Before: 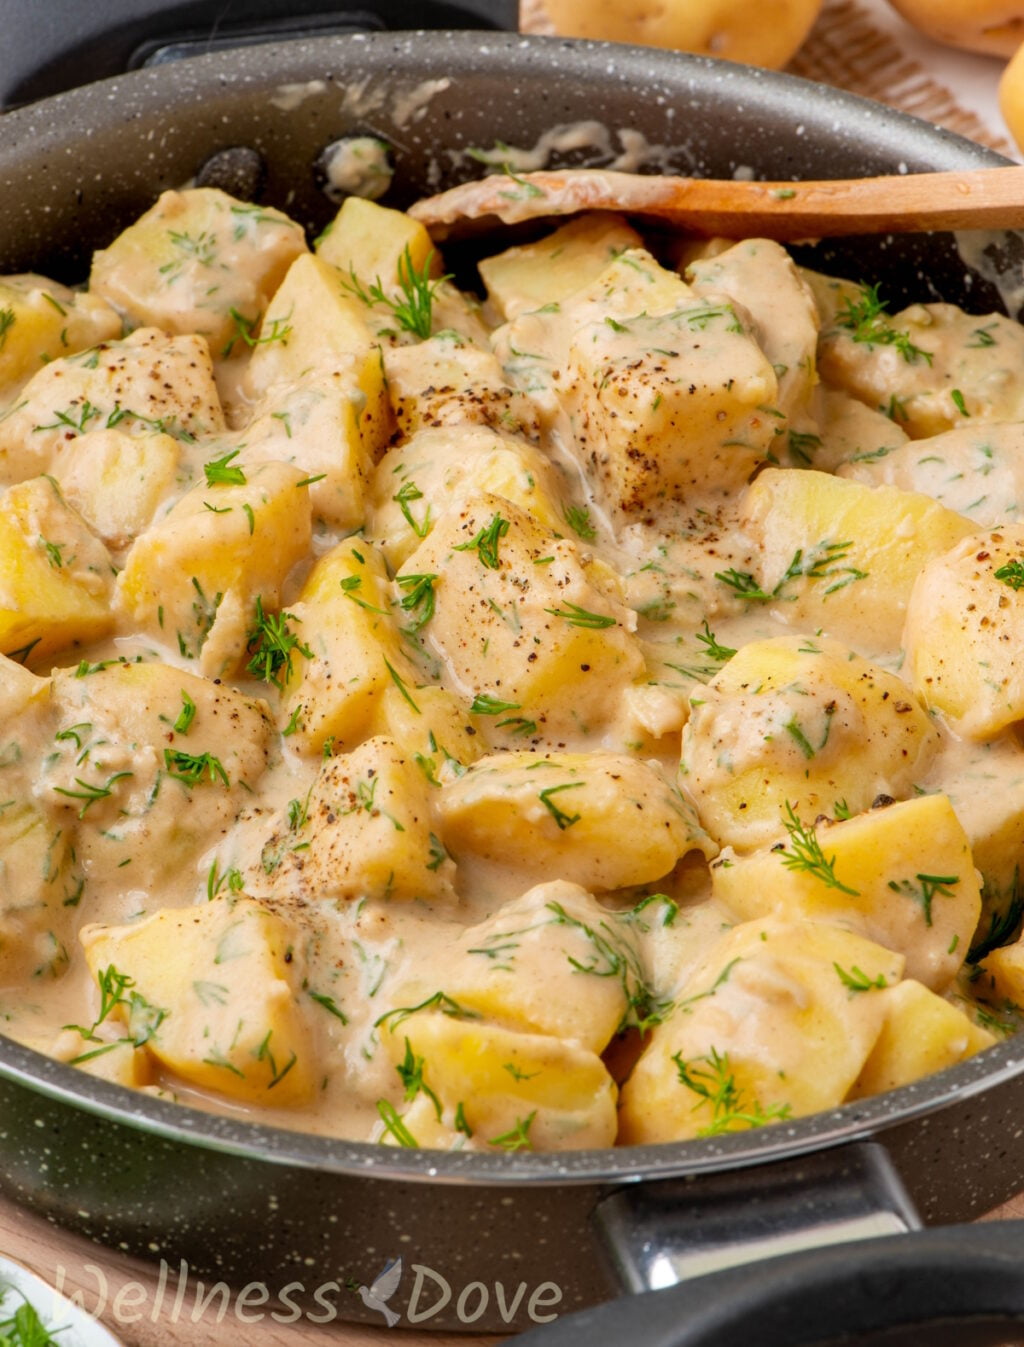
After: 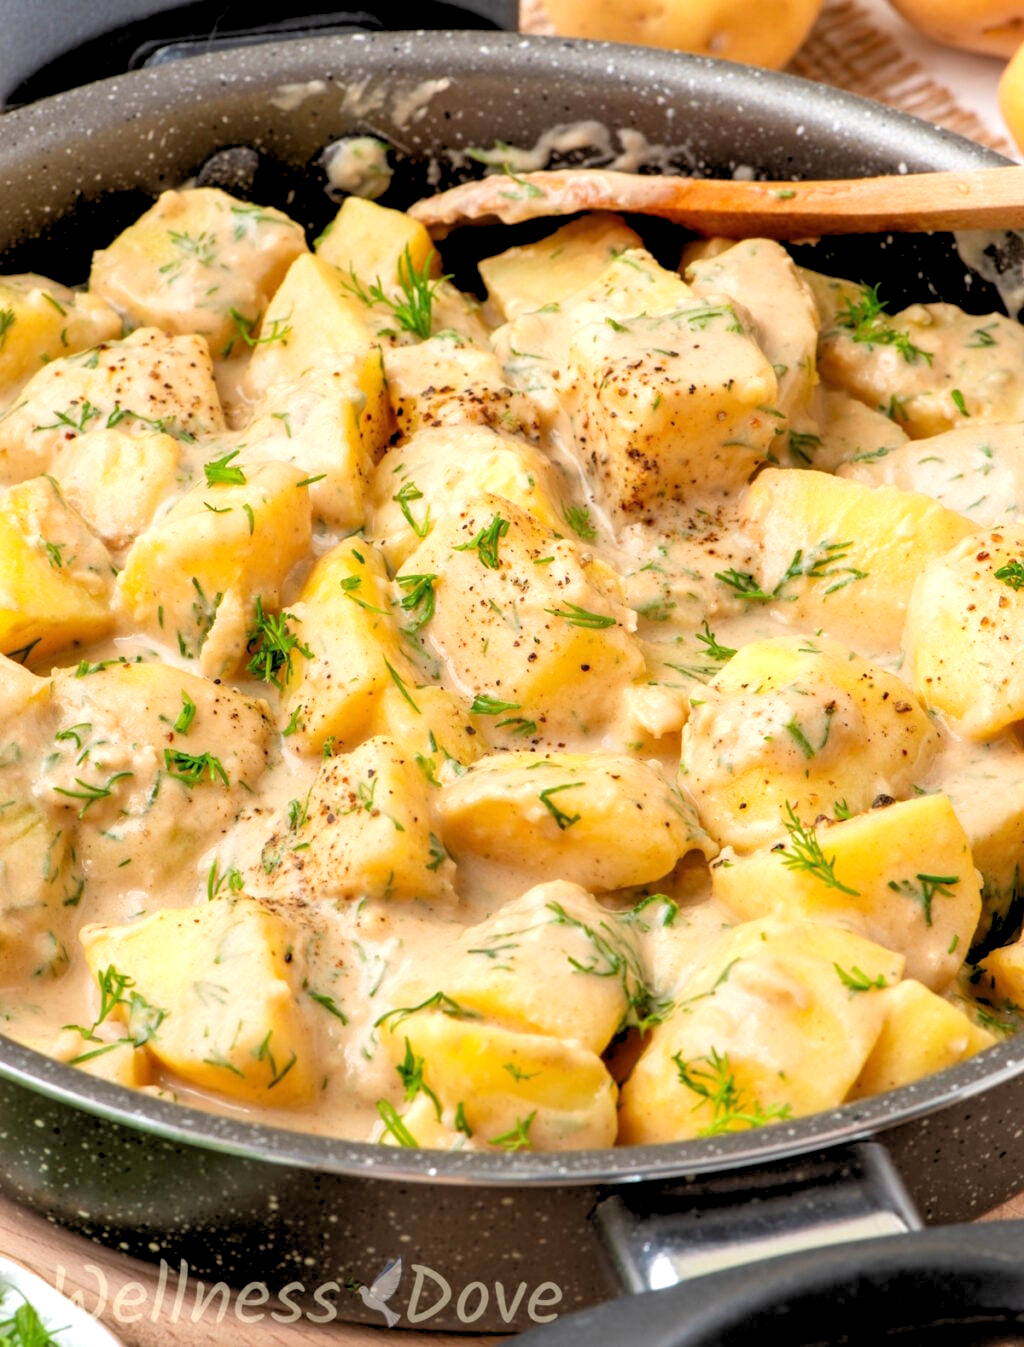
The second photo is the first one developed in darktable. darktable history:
rgb levels: levels [[0.013, 0.434, 0.89], [0, 0.5, 1], [0, 0.5, 1]]
exposure: exposure 0.29 EV, compensate highlight preservation false
